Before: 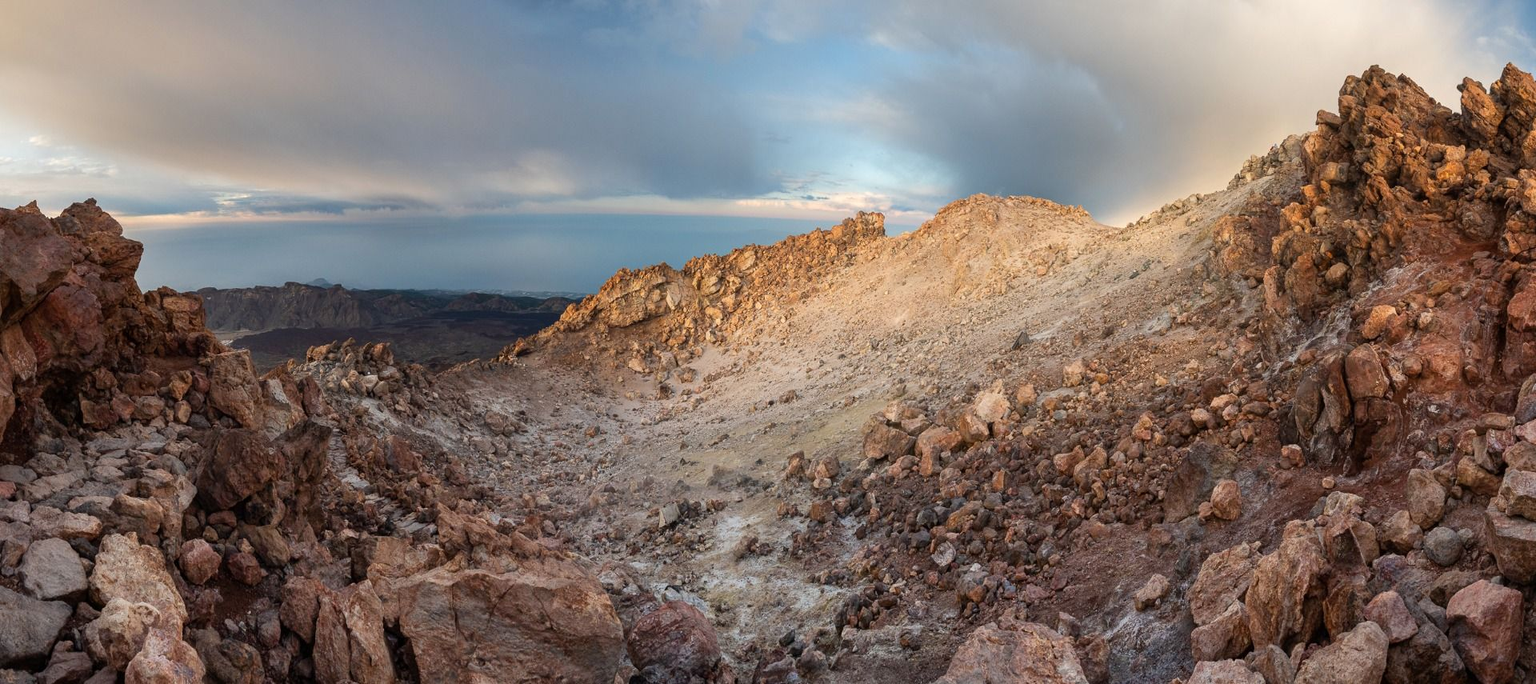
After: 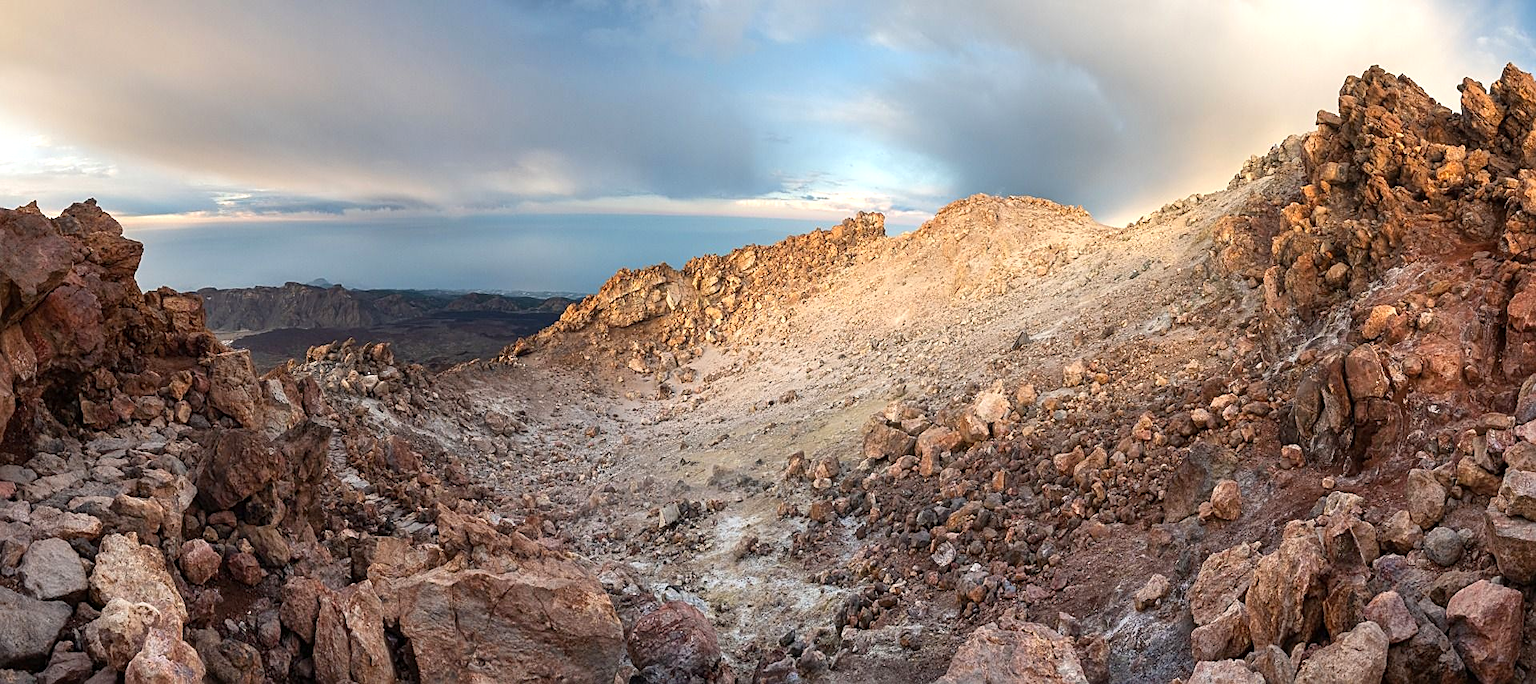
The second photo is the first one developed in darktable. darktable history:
exposure: exposure 0.426 EV, compensate highlight preservation false
sharpen: on, module defaults
